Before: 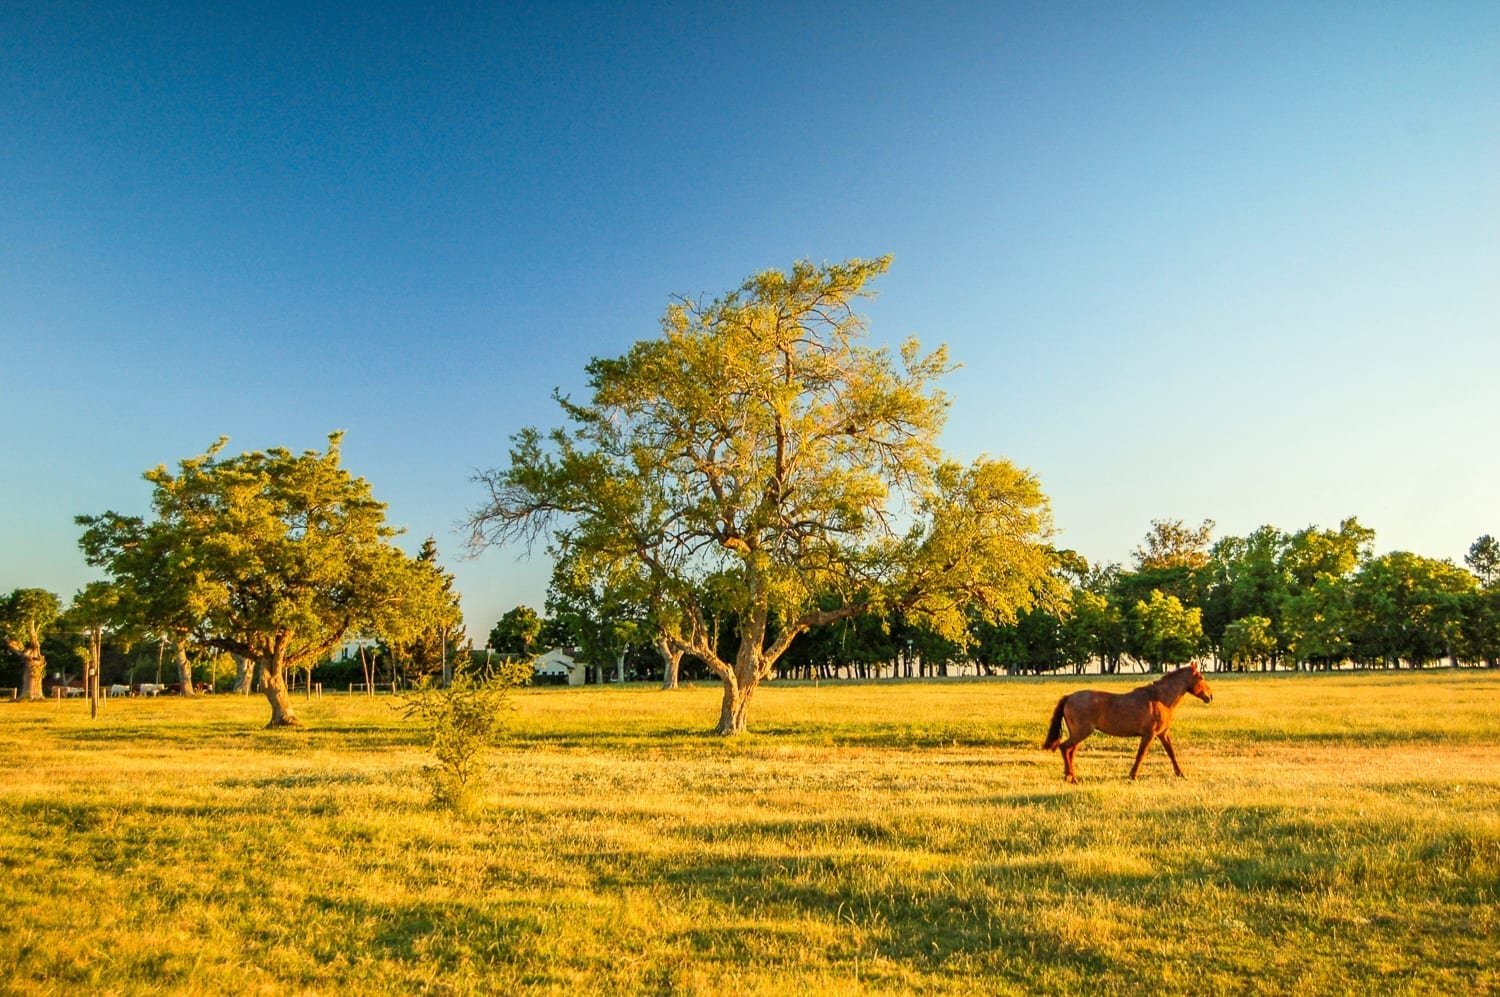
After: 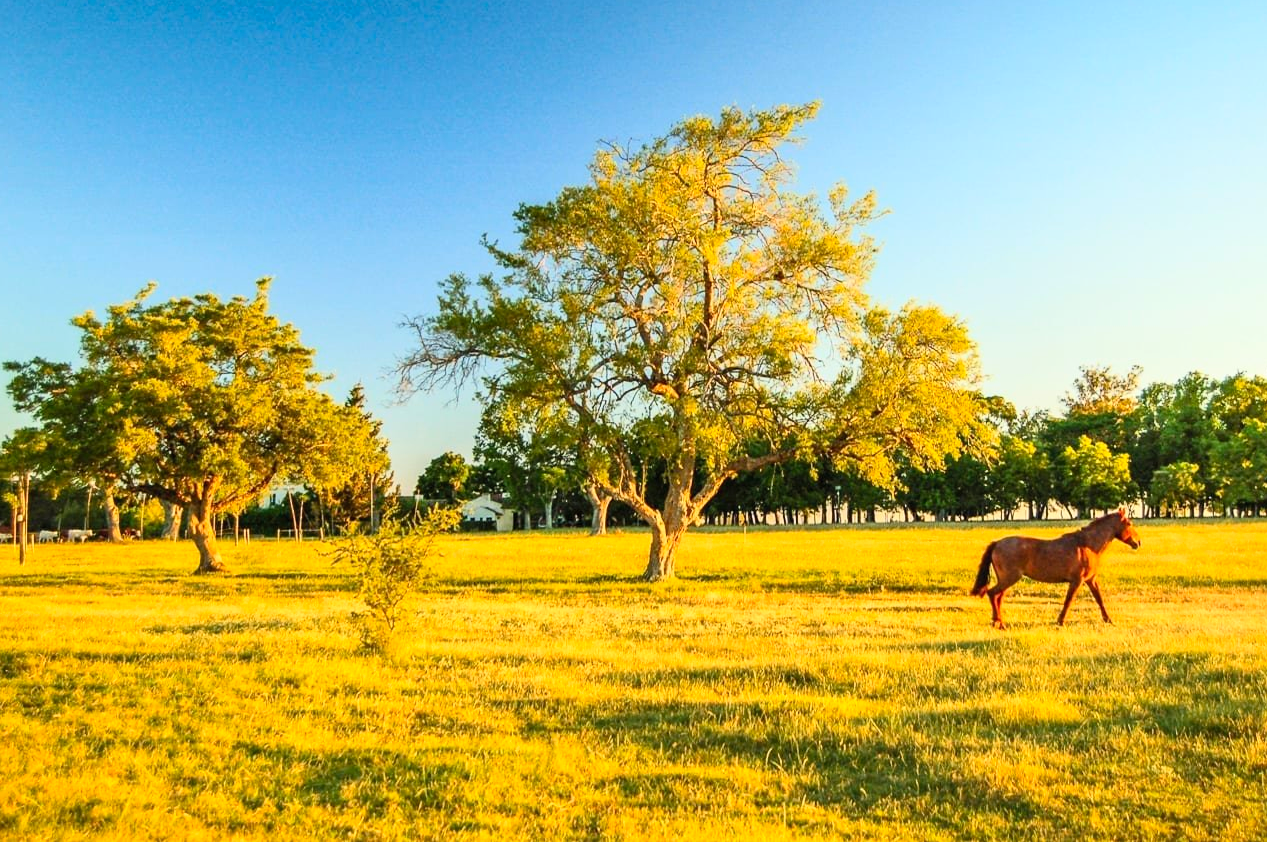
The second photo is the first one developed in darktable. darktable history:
crop and rotate: left 4.842%, top 15.51%, right 10.668%
contrast brightness saturation: contrast 0.2, brightness 0.16, saturation 0.22
